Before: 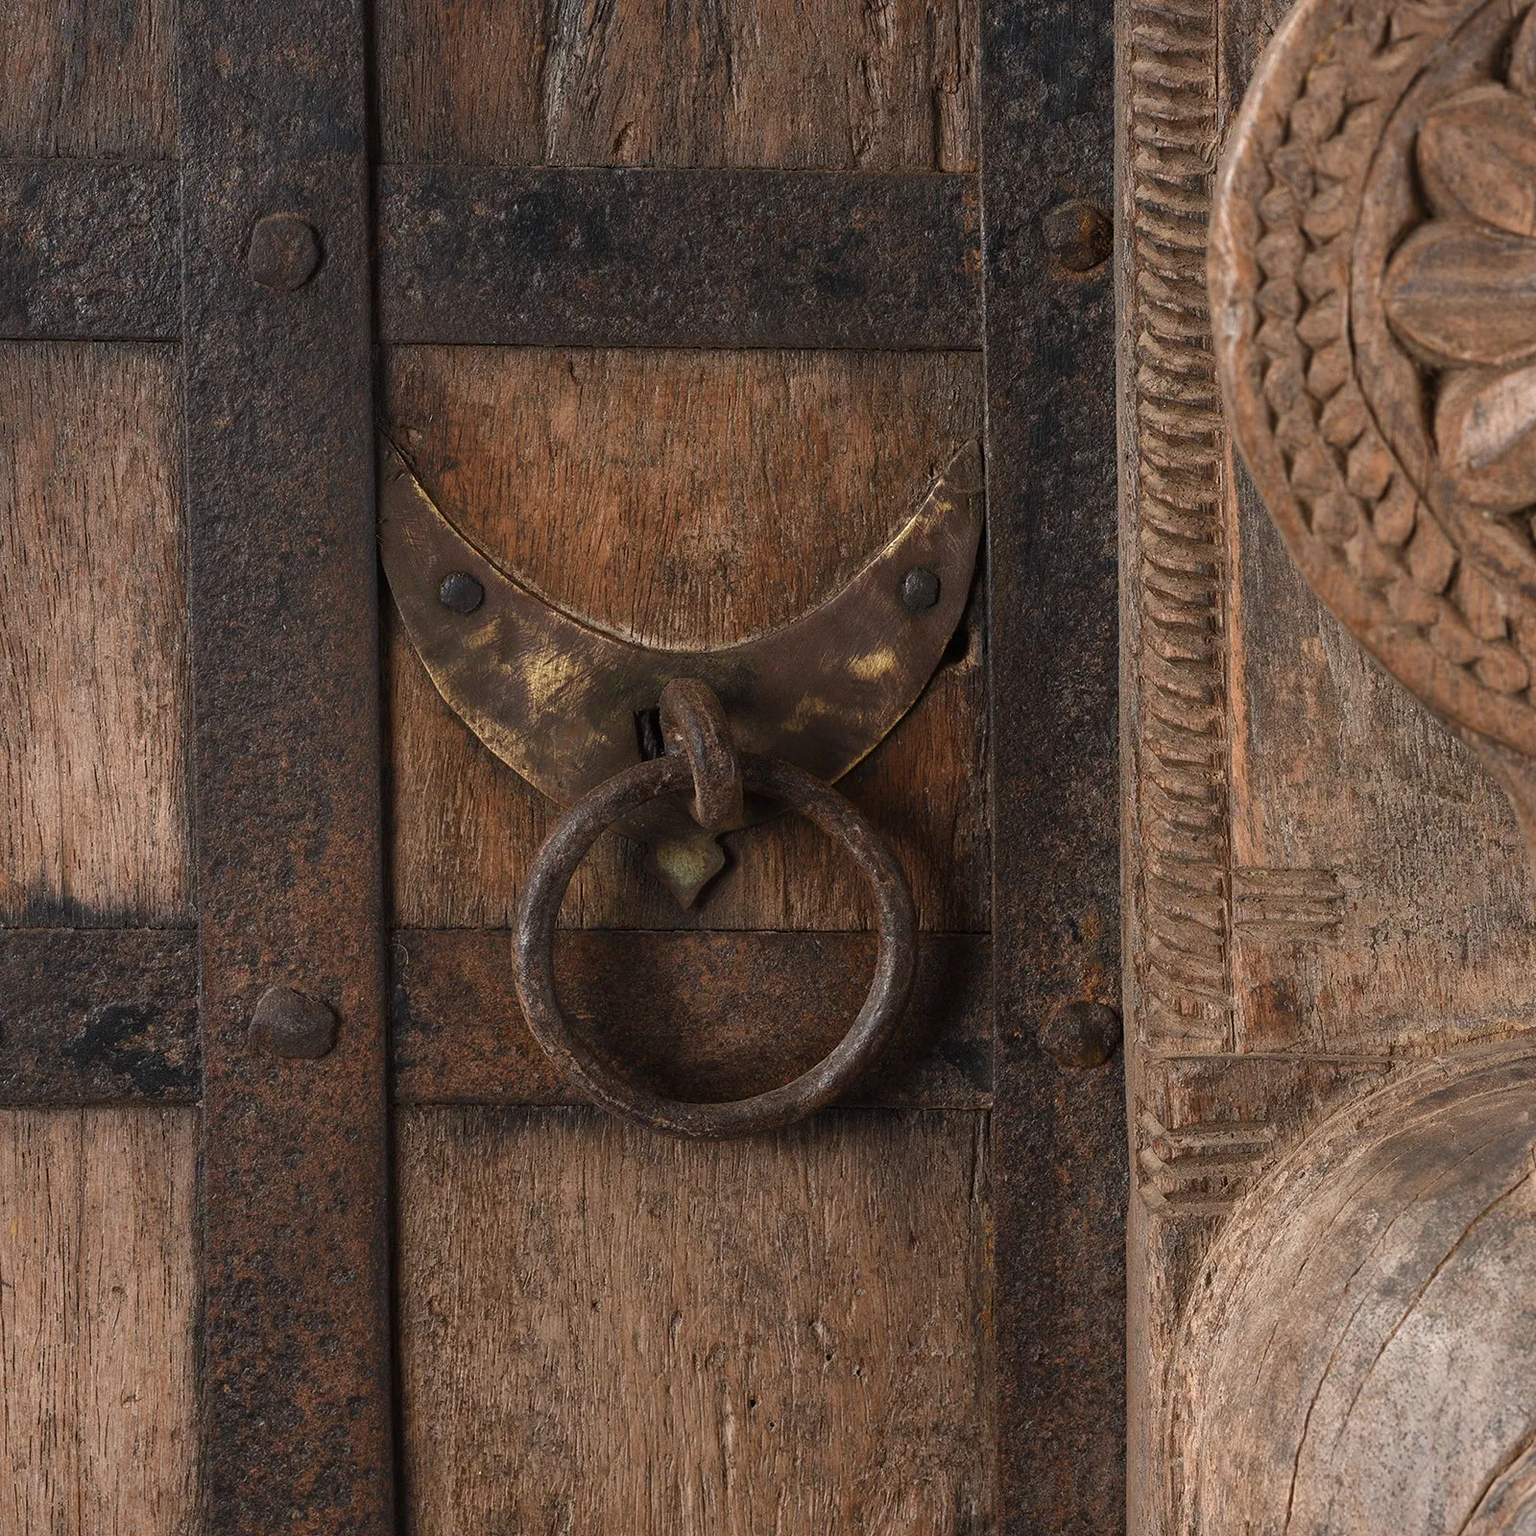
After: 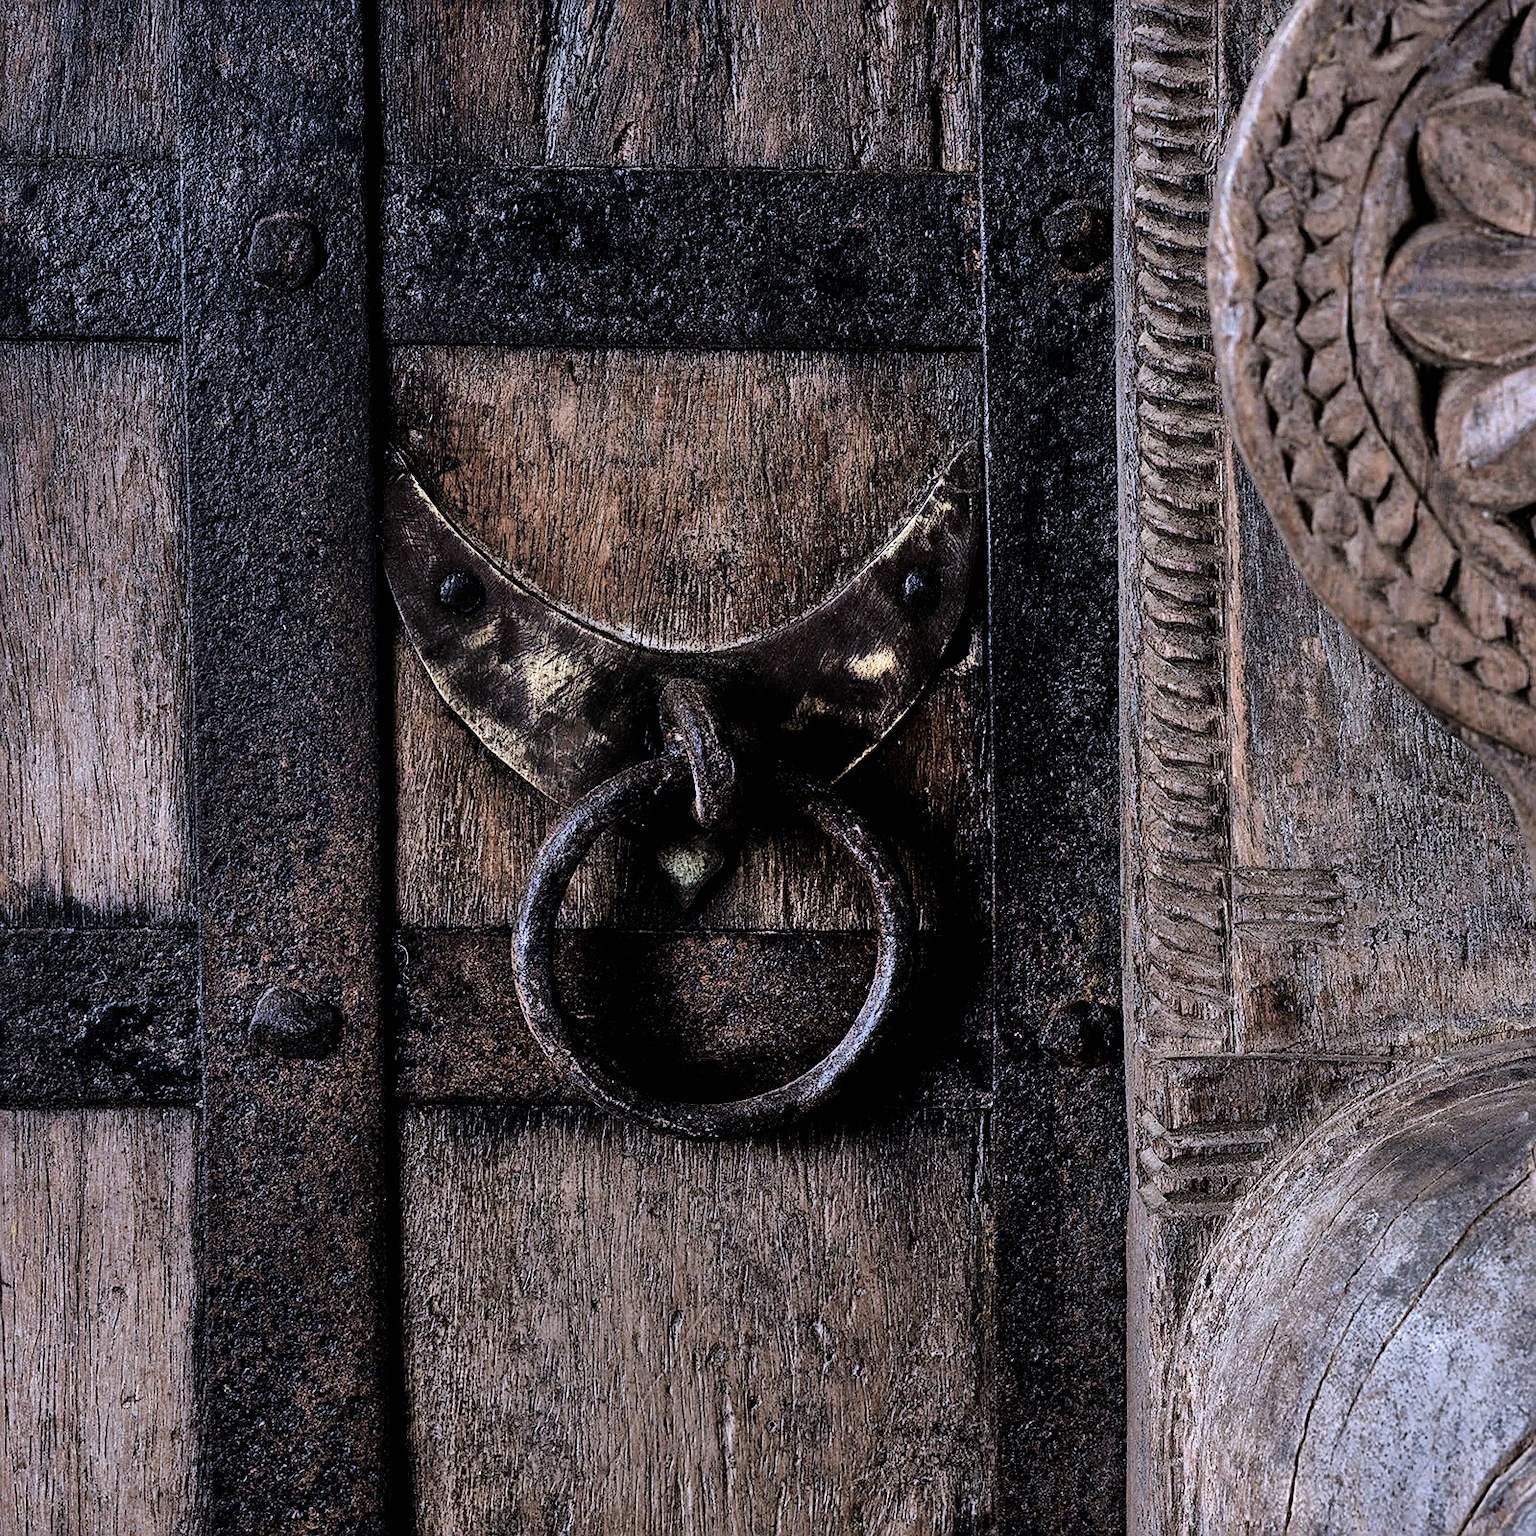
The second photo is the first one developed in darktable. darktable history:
white balance: red 0.871, blue 1.249
sharpen: on, module defaults
shadows and highlights: radius 100.41, shadows 50.55, highlights -64.36, highlights color adjustment 49.82%, soften with gaussian
color zones: curves: ch0 [(0, 0.473) (0.001, 0.473) (0.226, 0.548) (0.4, 0.589) (0.525, 0.54) (0.728, 0.403) (0.999, 0.473) (1, 0.473)]; ch1 [(0, 0.619) (0.001, 0.619) (0.234, 0.388) (0.4, 0.372) (0.528, 0.422) (0.732, 0.53) (0.999, 0.619) (1, 0.619)]; ch2 [(0, 0.547) (0.001, 0.547) (0.226, 0.45) (0.4, 0.525) (0.525, 0.585) (0.8, 0.511) (0.999, 0.547) (1, 0.547)]
filmic rgb: black relative exposure -3.63 EV, white relative exposure 2.16 EV, hardness 3.62
